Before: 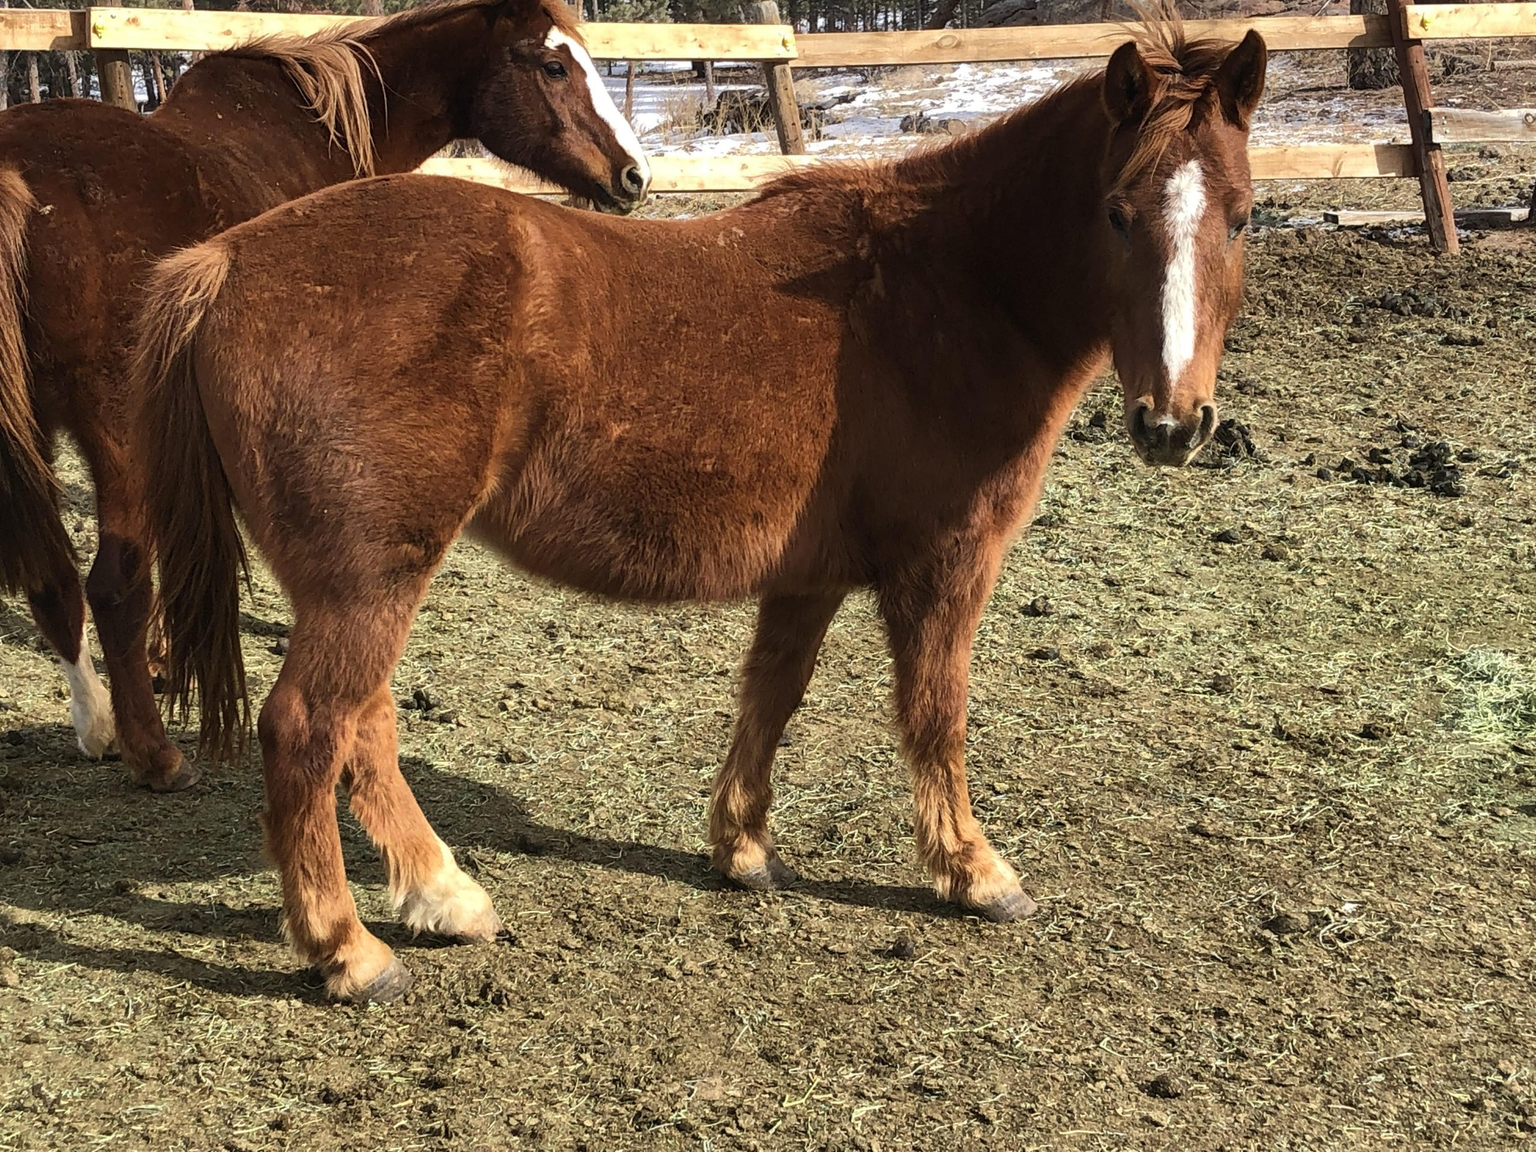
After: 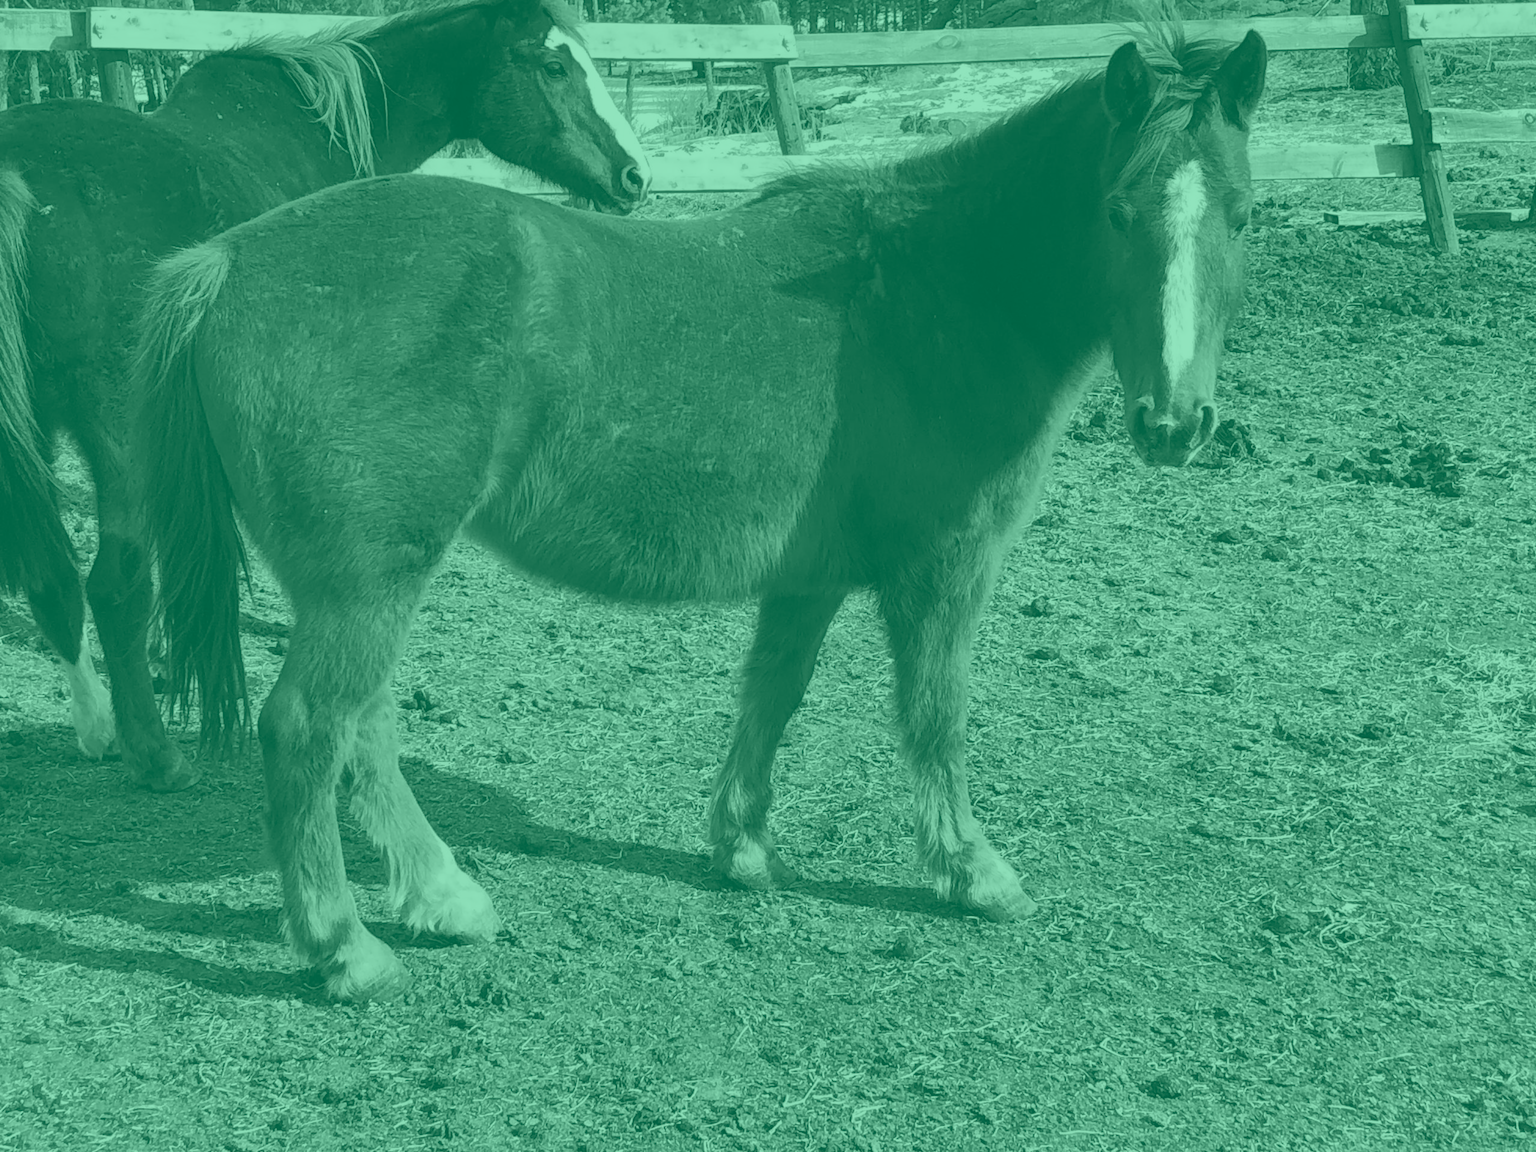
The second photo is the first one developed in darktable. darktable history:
color calibration: output gray [0.267, 0.423, 0.267, 0], illuminant same as pipeline (D50), adaptation none (bypass)
colorize: hue 147.6°, saturation 65%, lightness 21.64%
contrast brightness saturation: contrast 0.04, saturation 0.16
